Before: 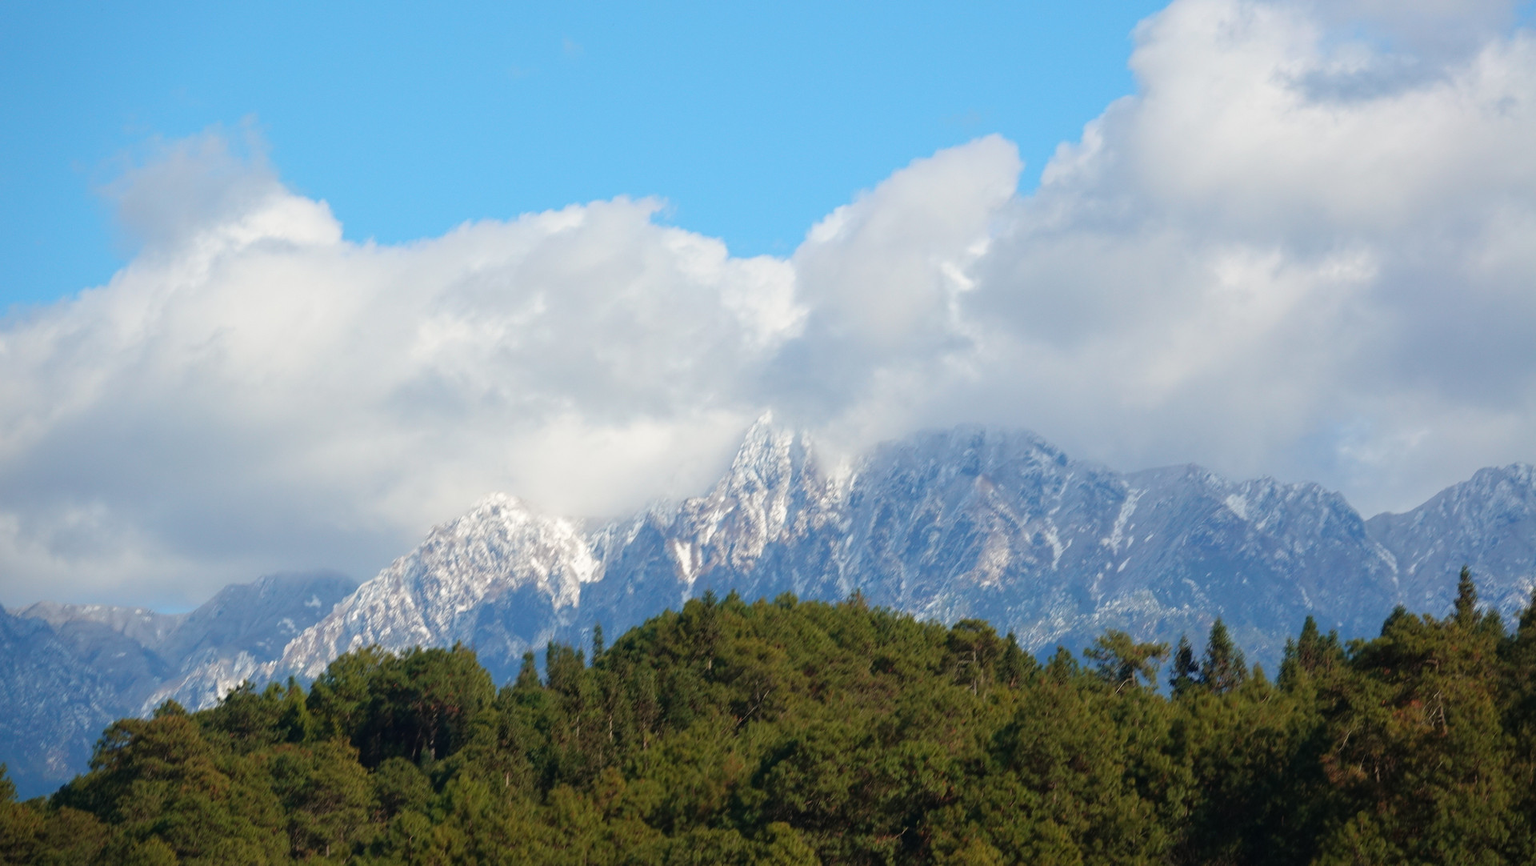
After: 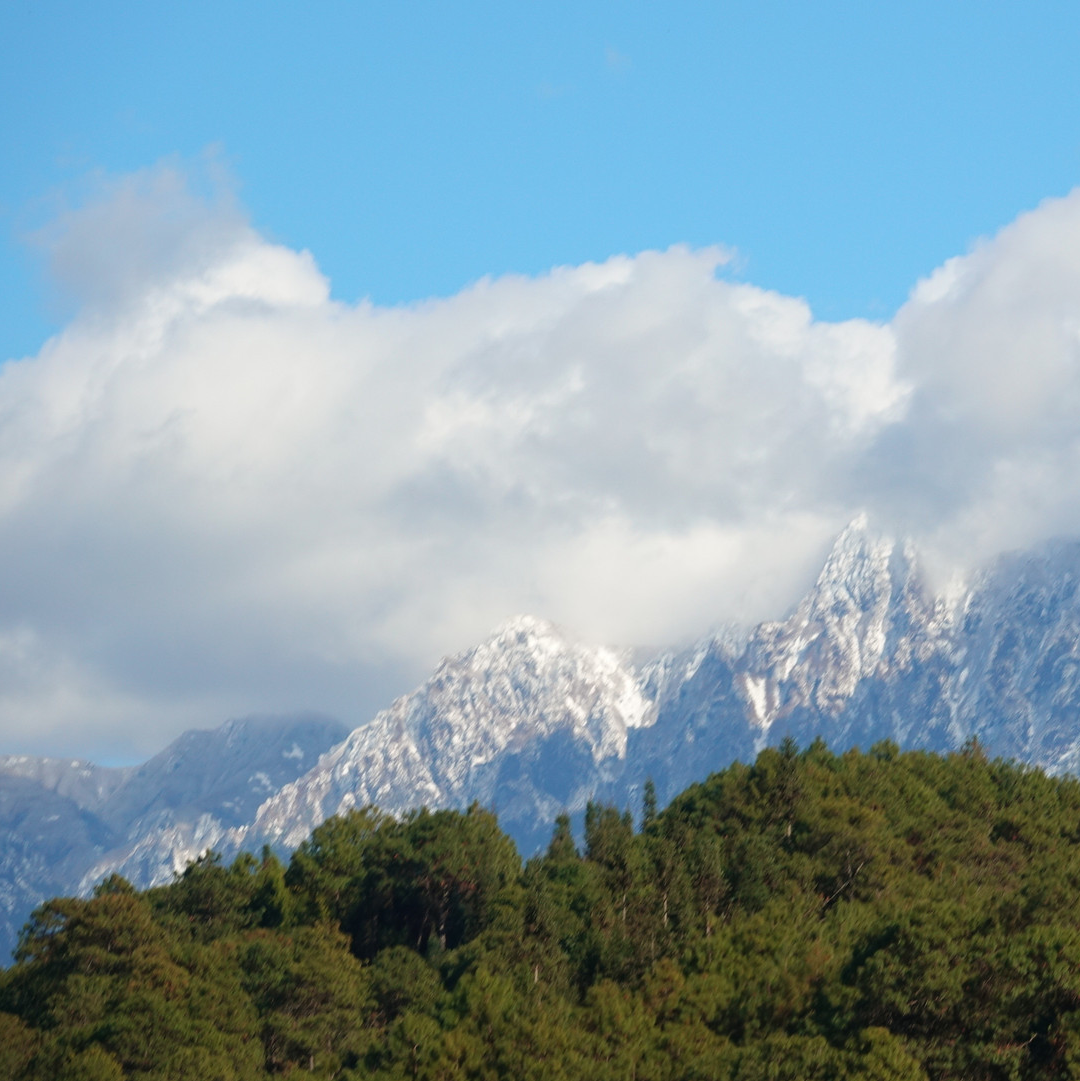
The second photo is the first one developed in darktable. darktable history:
crop: left 5.114%, right 38.589%
contrast brightness saturation: contrast 0.01, saturation -0.05
